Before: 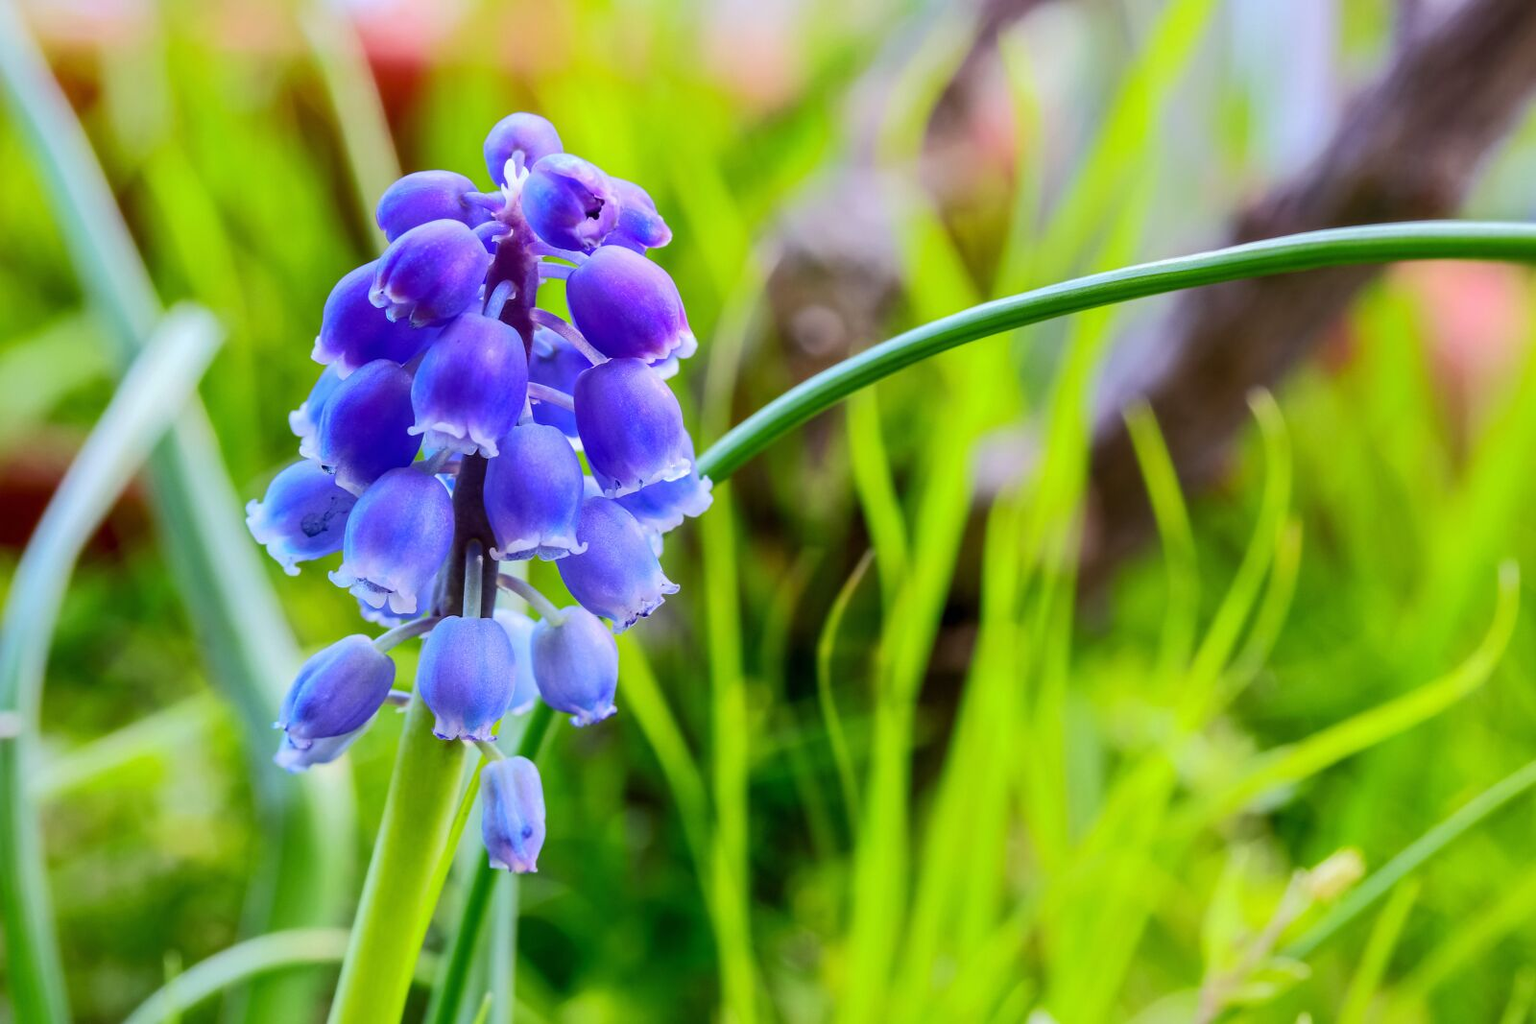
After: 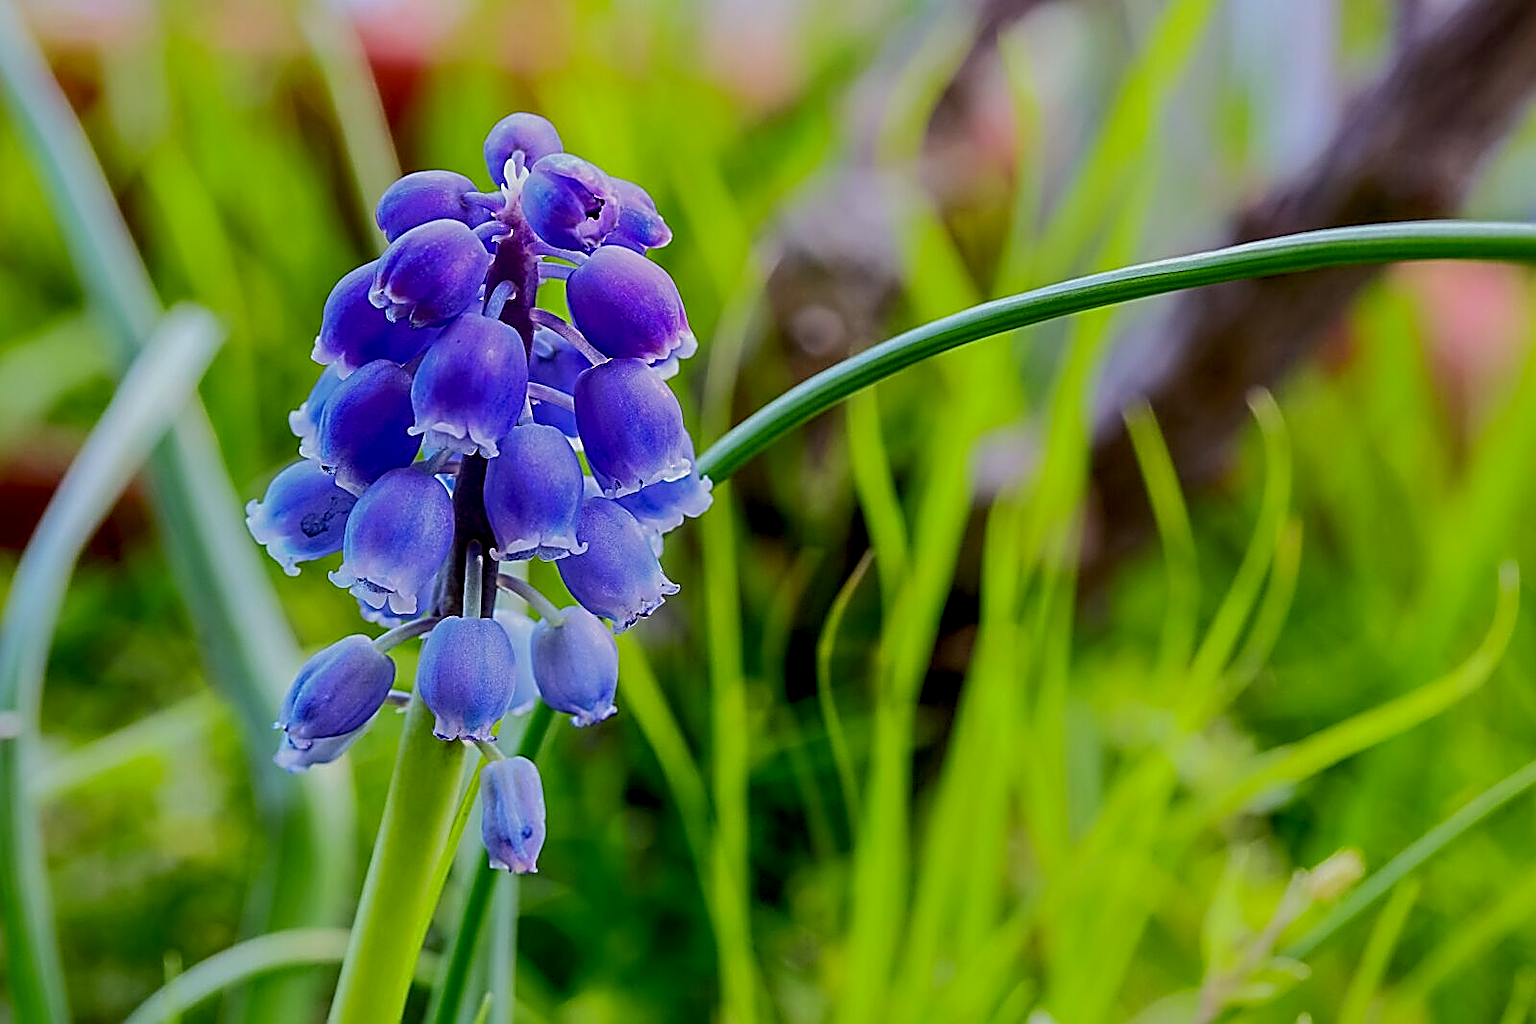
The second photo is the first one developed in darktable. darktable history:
local contrast: highlights 106%, shadows 97%, detail 119%, midtone range 0.2
sharpen: amount 1.873
exposure: black level correction 0.009, exposure -0.623 EV, compensate highlight preservation false
